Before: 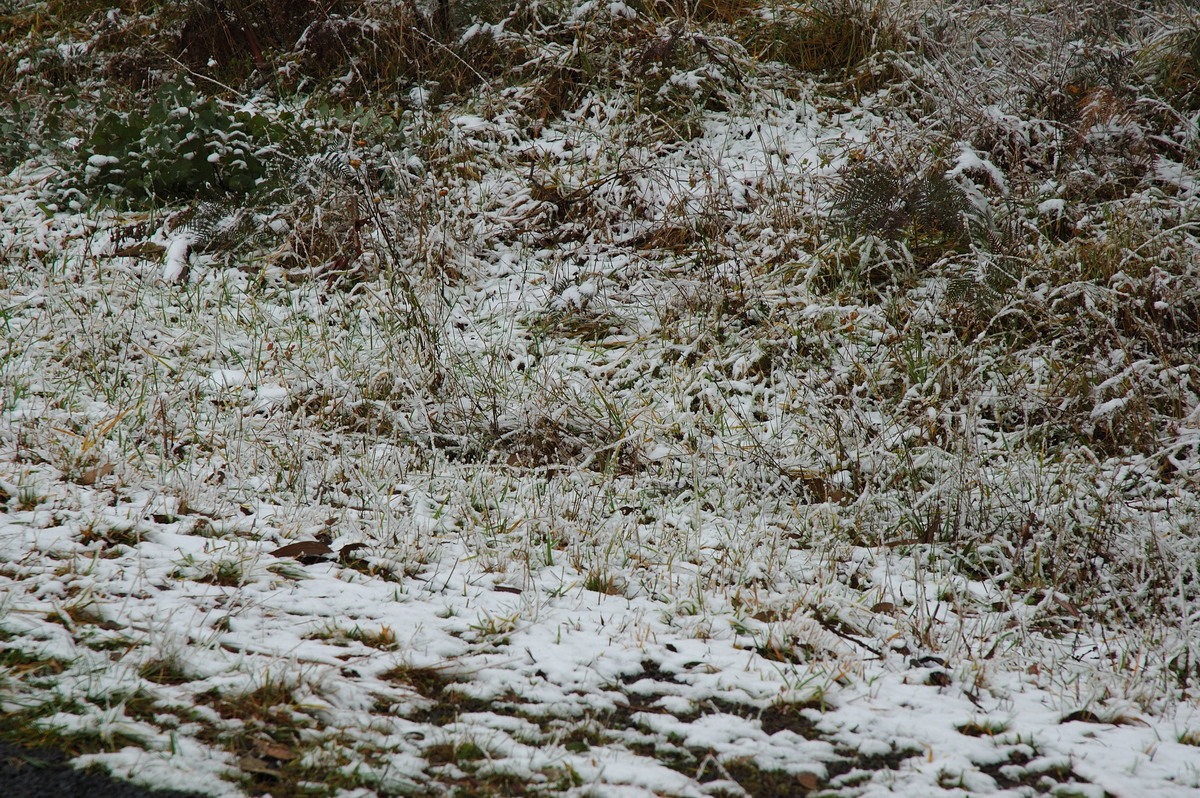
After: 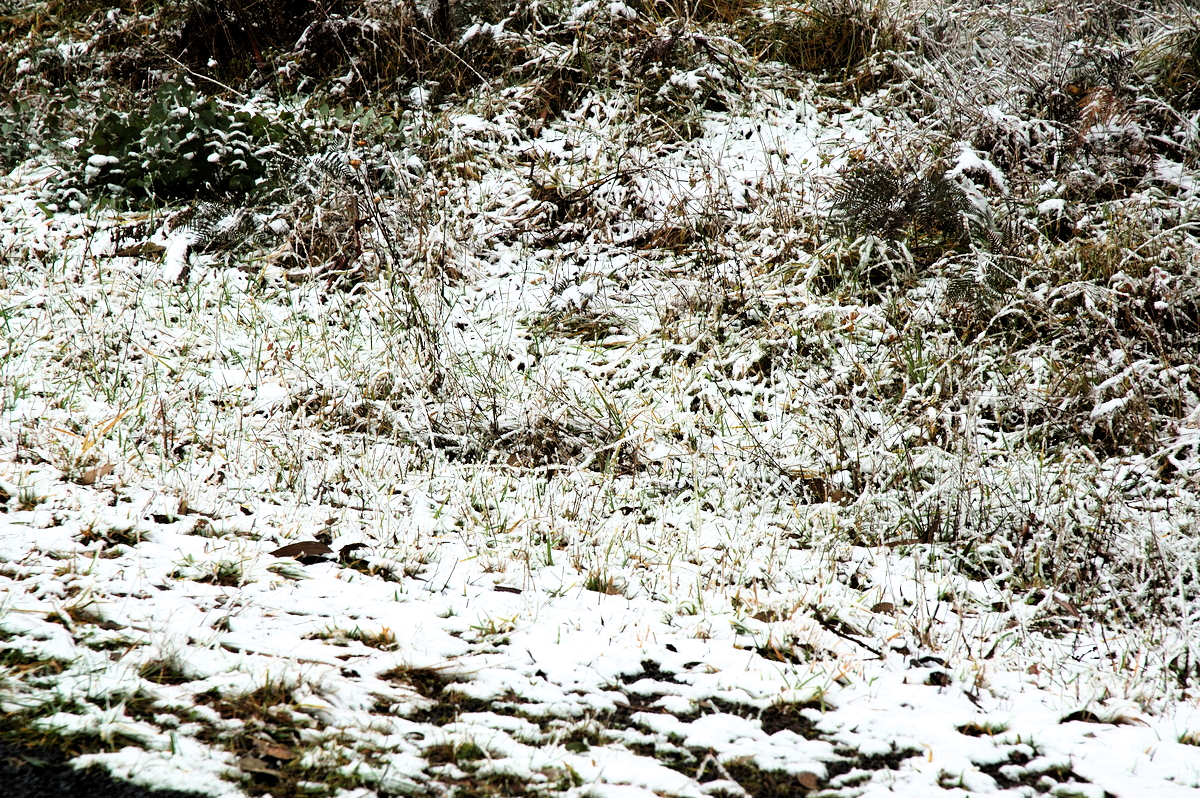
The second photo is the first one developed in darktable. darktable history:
exposure: black level correction 0, exposure 1.001 EV, compensate highlight preservation false
filmic rgb: black relative exposure -8.69 EV, white relative exposure 2.69 EV, target black luminance 0%, target white luminance 99.967%, hardness 6.26, latitude 75.17%, contrast 1.32, highlights saturation mix -5.98%
contrast brightness saturation: saturation -0.053
